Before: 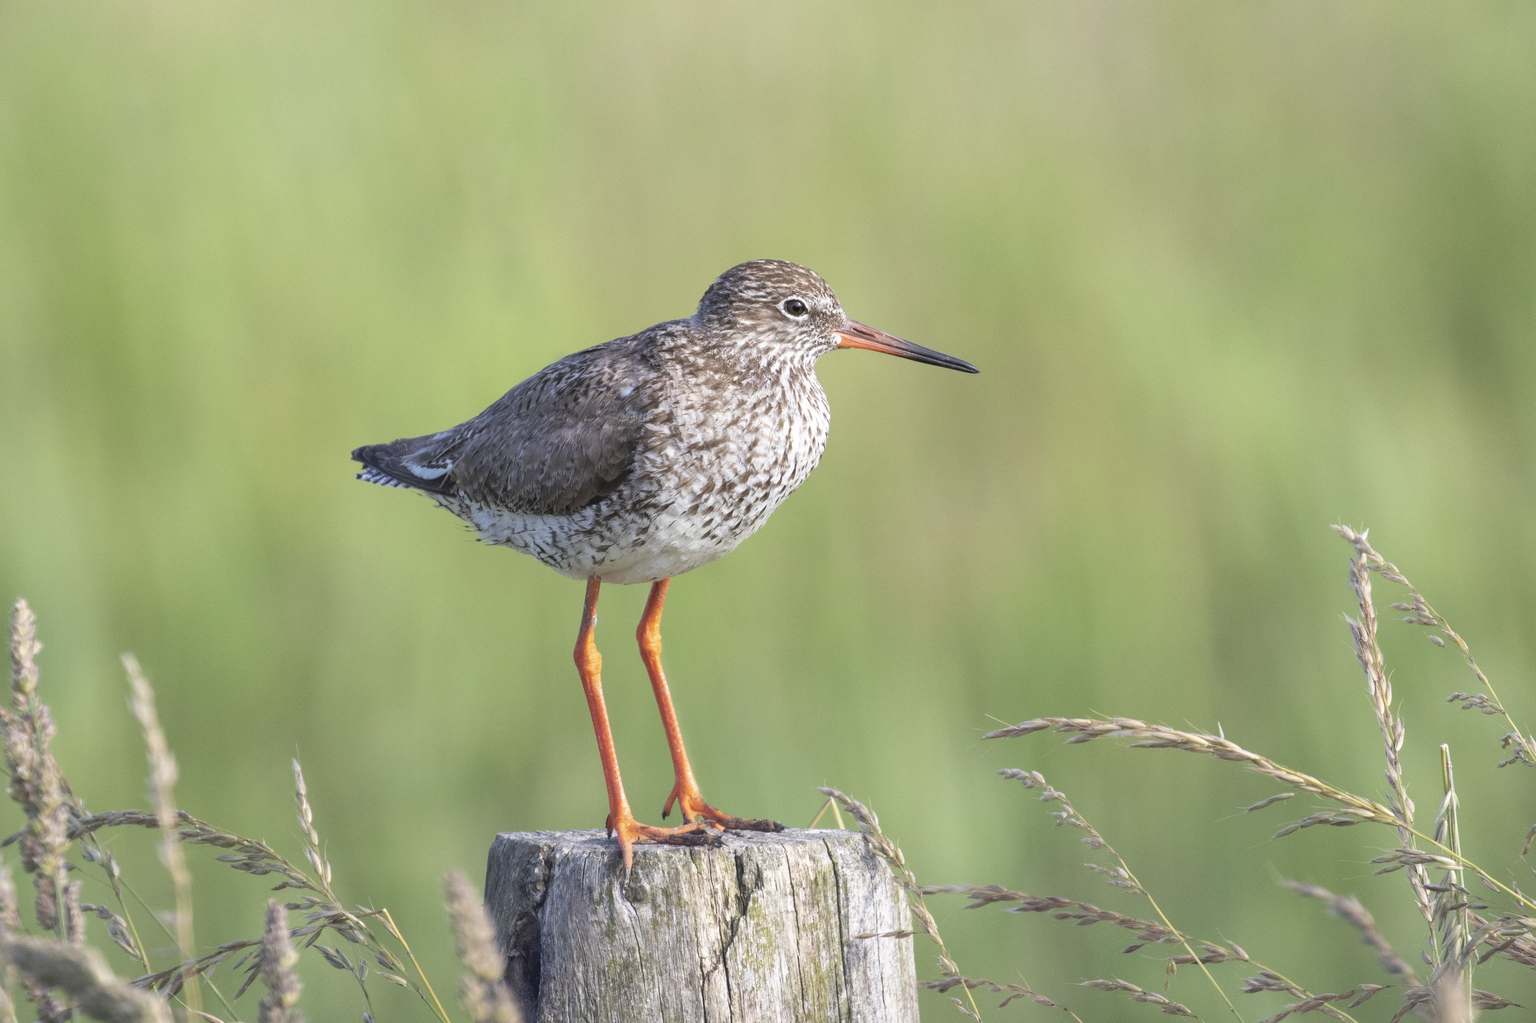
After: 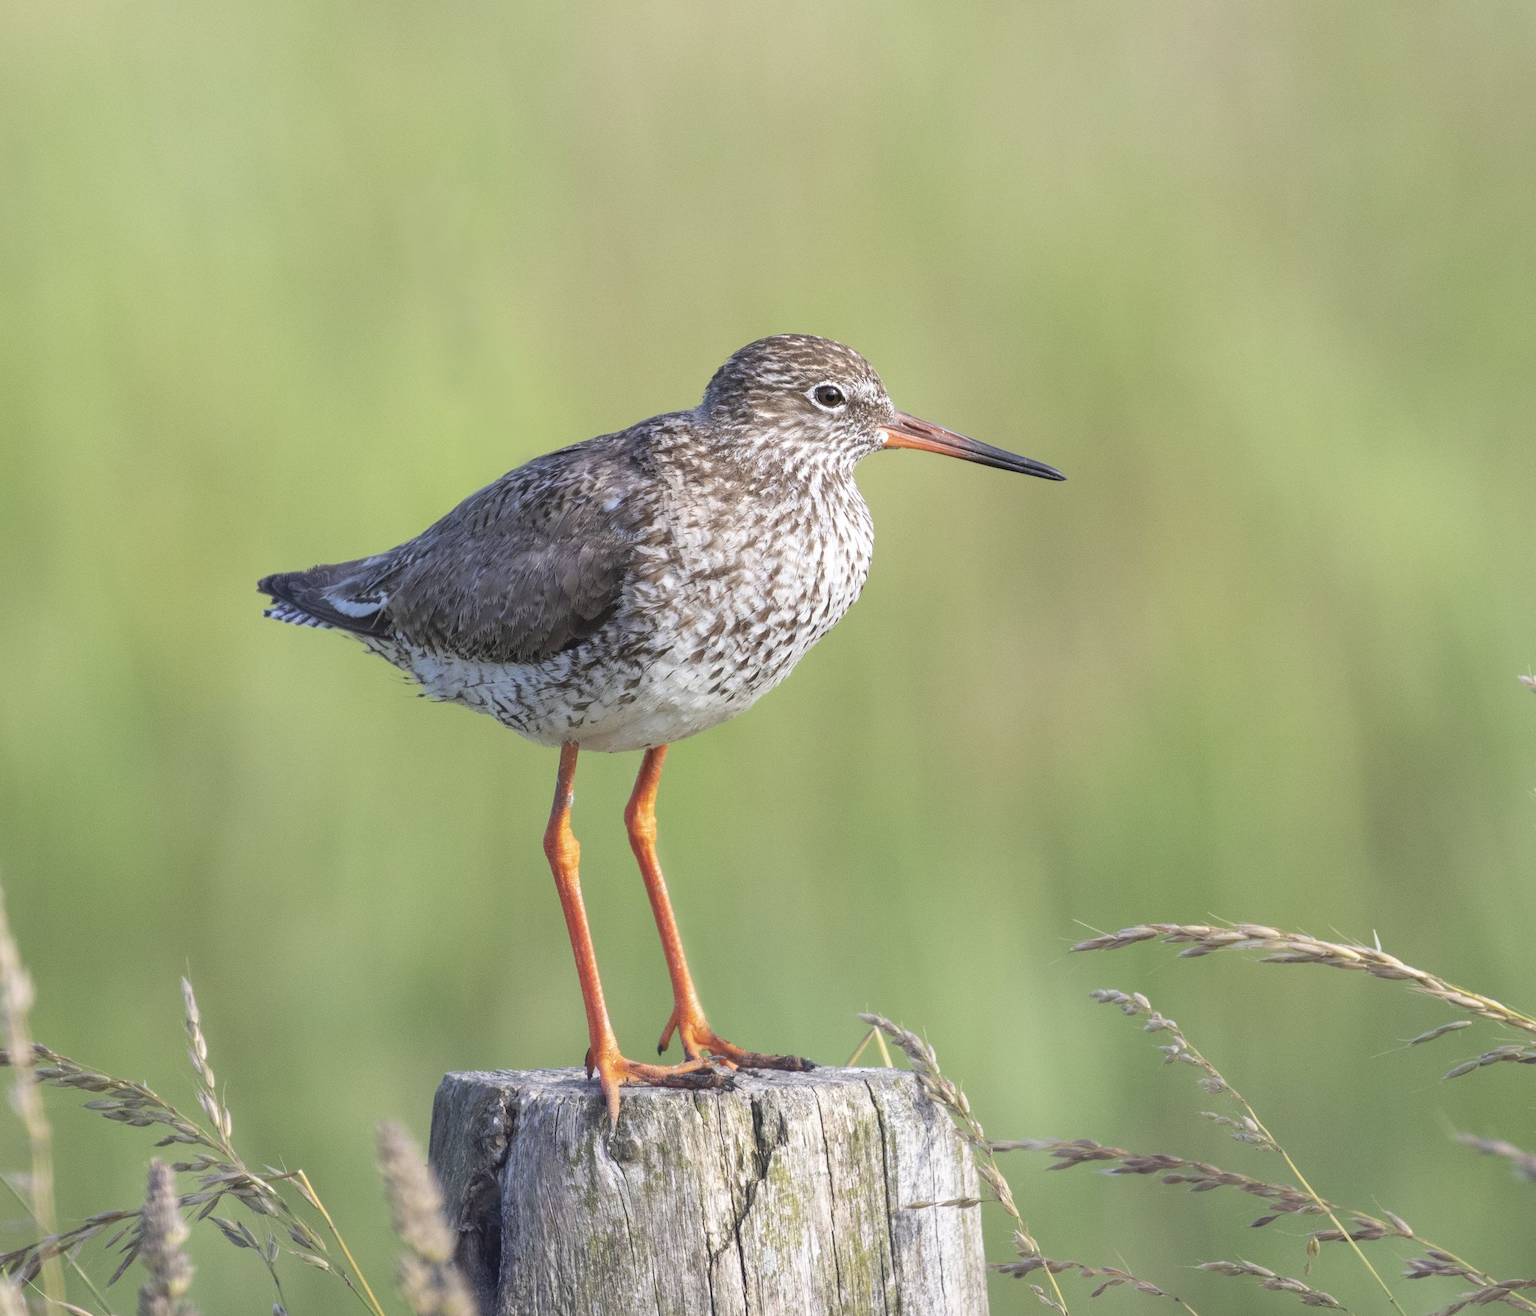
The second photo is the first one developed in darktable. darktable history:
color zones: curves: ch0 [(0, 0.5) (0.143, 0.5) (0.286, 0.5) (0.429, 0.5) (0.62, 0.489) (0.714, 0.445) (0.844, 0.496) (1, 0.5)]; ch1 [(0, 0.5) (0.143, 0.5) (0.286, 0.5) (0.429, 0.5) (0.571, 0.5) (0.714, 0.523) (0.857, 0.5) (1, 0.5)]
crop: left 9.882%, right 12.433%
